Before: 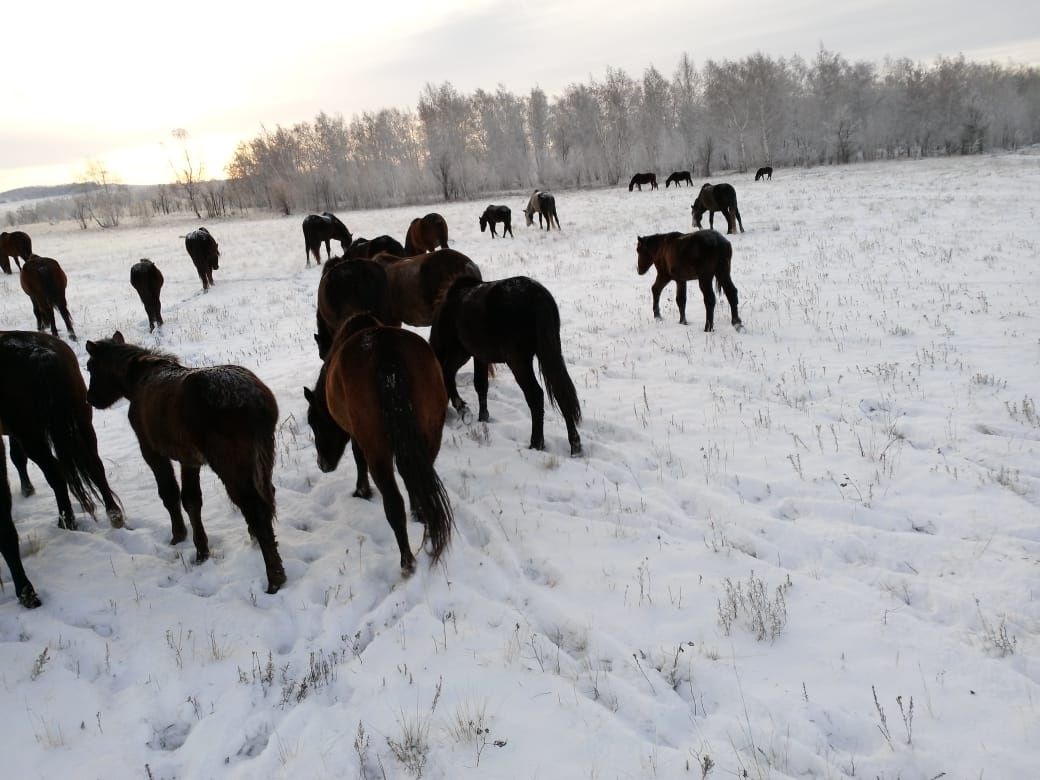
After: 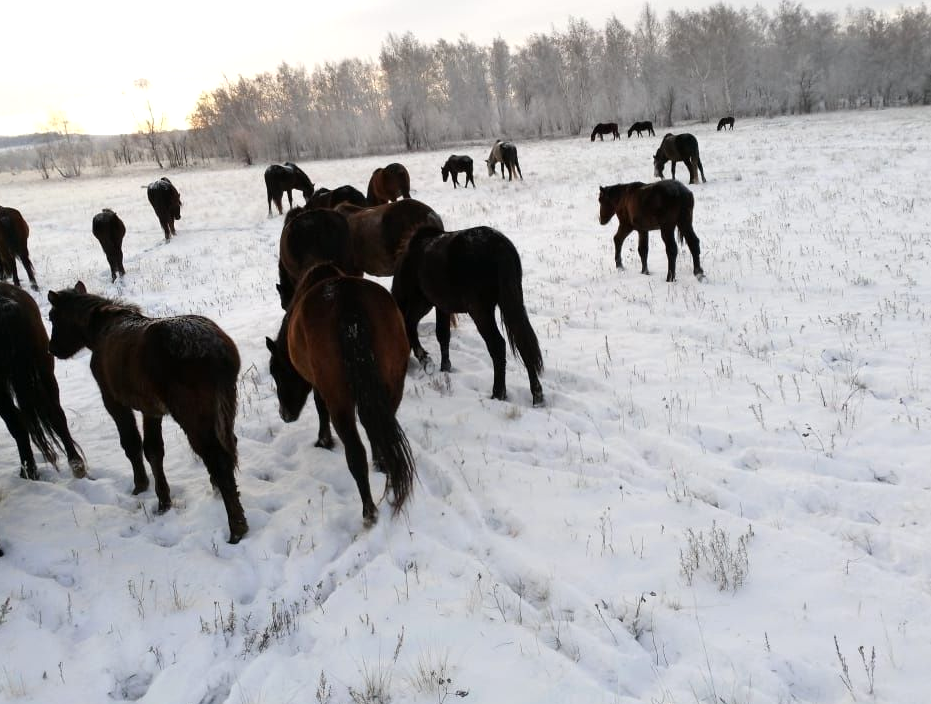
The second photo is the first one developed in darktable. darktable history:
exposure: exposure 0.19 EV, compensate highlight preservation false
crop: left 3.724%, top 6.427%, right 6.742%, bottom 3.314%
